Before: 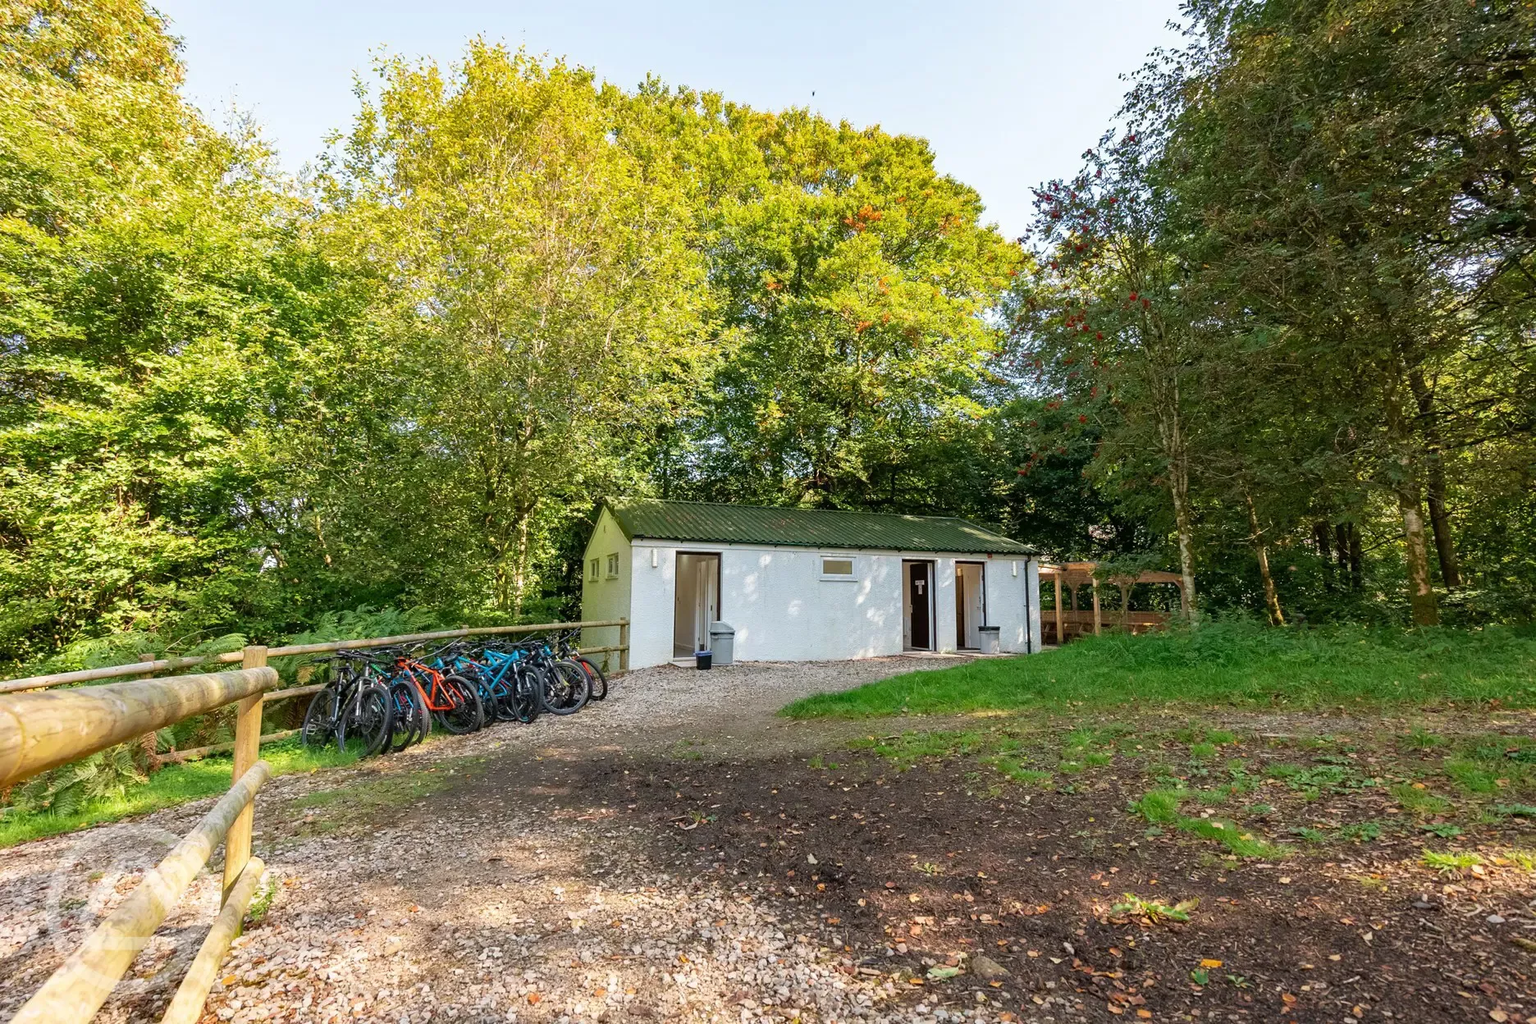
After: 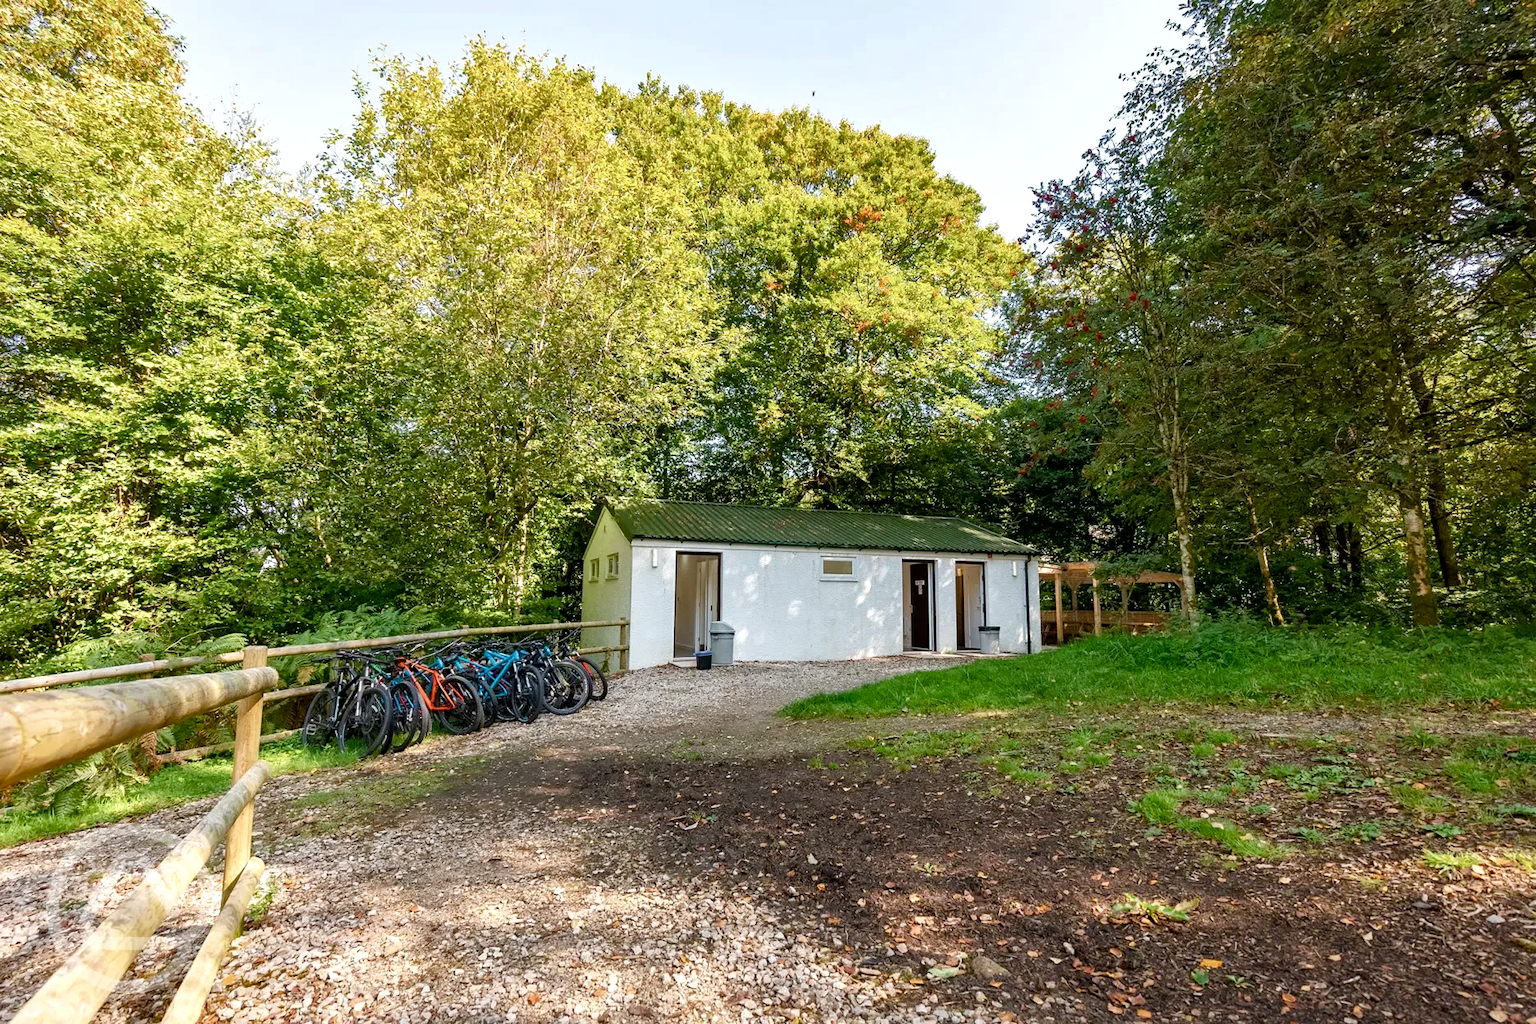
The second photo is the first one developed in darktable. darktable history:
color balance rgb: linear chroma grading › shadows 19.935%, linear chroma grading › highlights 2.716%, linear chroma grading › mid-tones 9.777%, perceptual saturation grading › global saturation 0.791%, perceptual saturation grading › highlights -19.739%, perceptual saturation grading › shadows 19.13%, global vibrance 11.486%, contrast 4.874%
color correction: highlights b* 0.014
contrast brightness saturation: saturation -0.094
local contrast: mode bilateral grid, contrast 20, coarseness 51, detail 129%, midtone range 0.2
